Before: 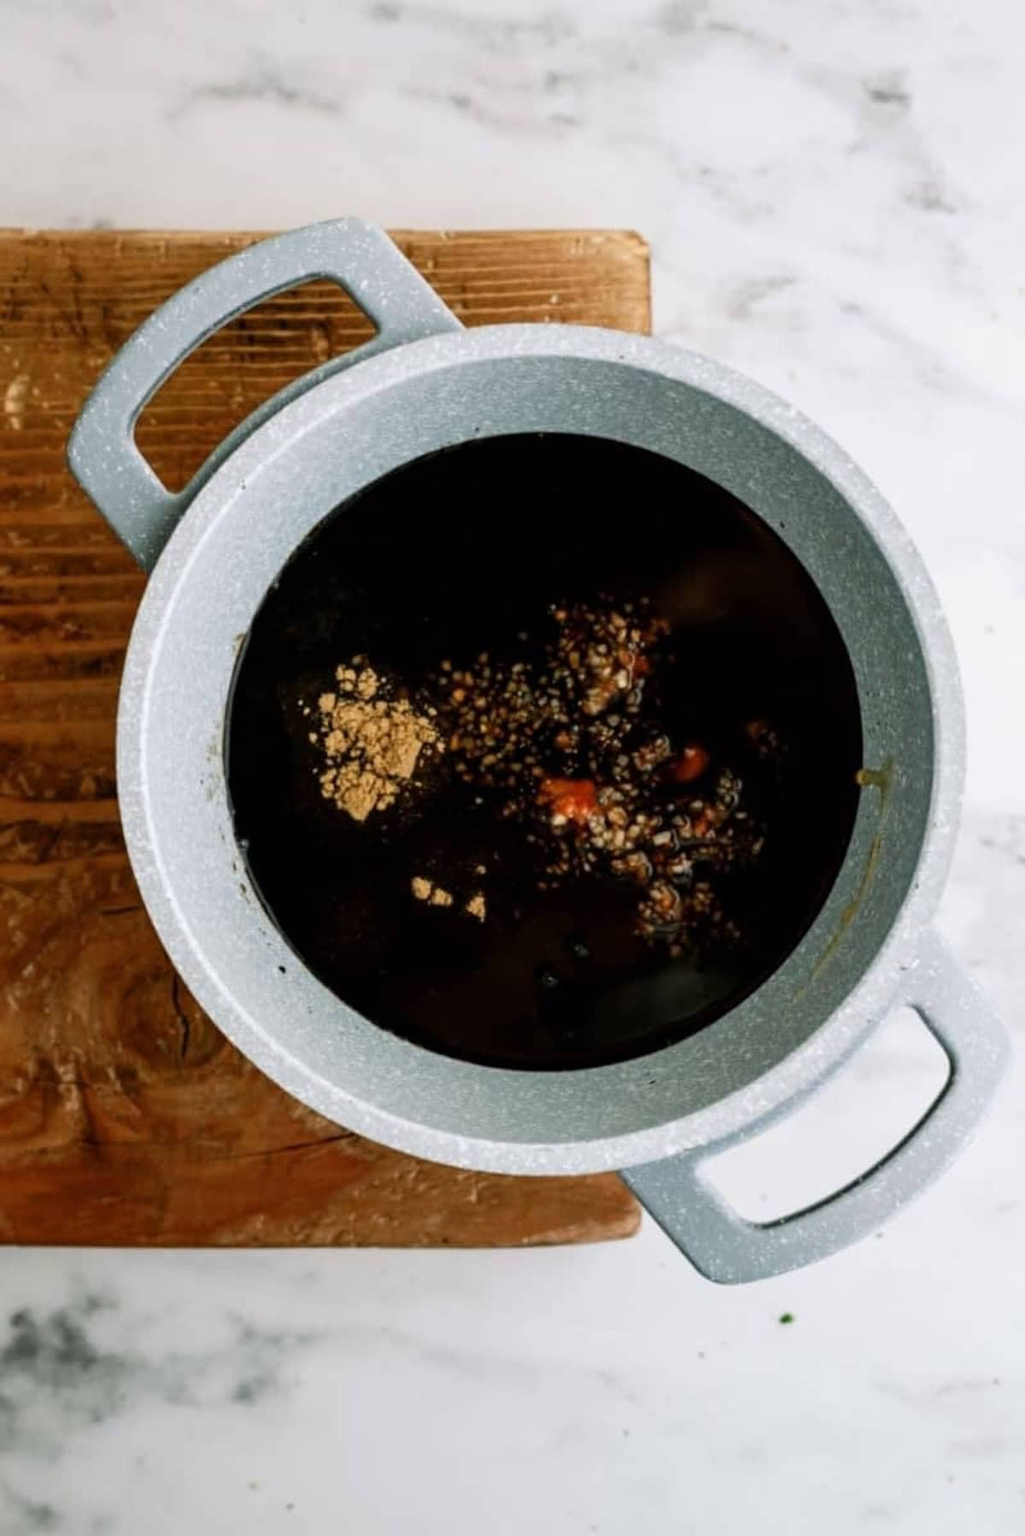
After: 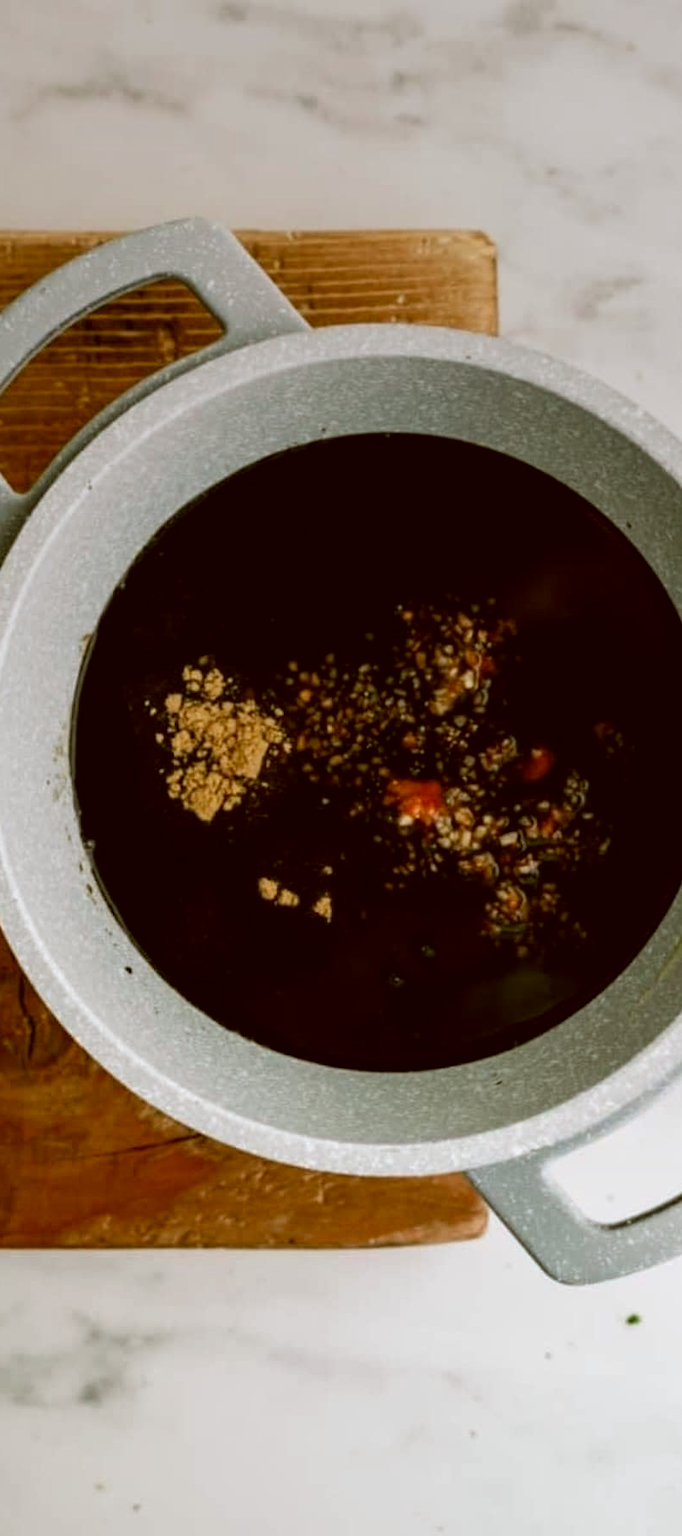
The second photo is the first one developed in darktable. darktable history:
color correction: highlights a* -0.482, highlights b* 0.161, shadows a* 4.66, shadows b* 20.72
white balance: emerald 1
crop and rotate: left 15.055%, right 18.278%
graduated density: on, module defaults
